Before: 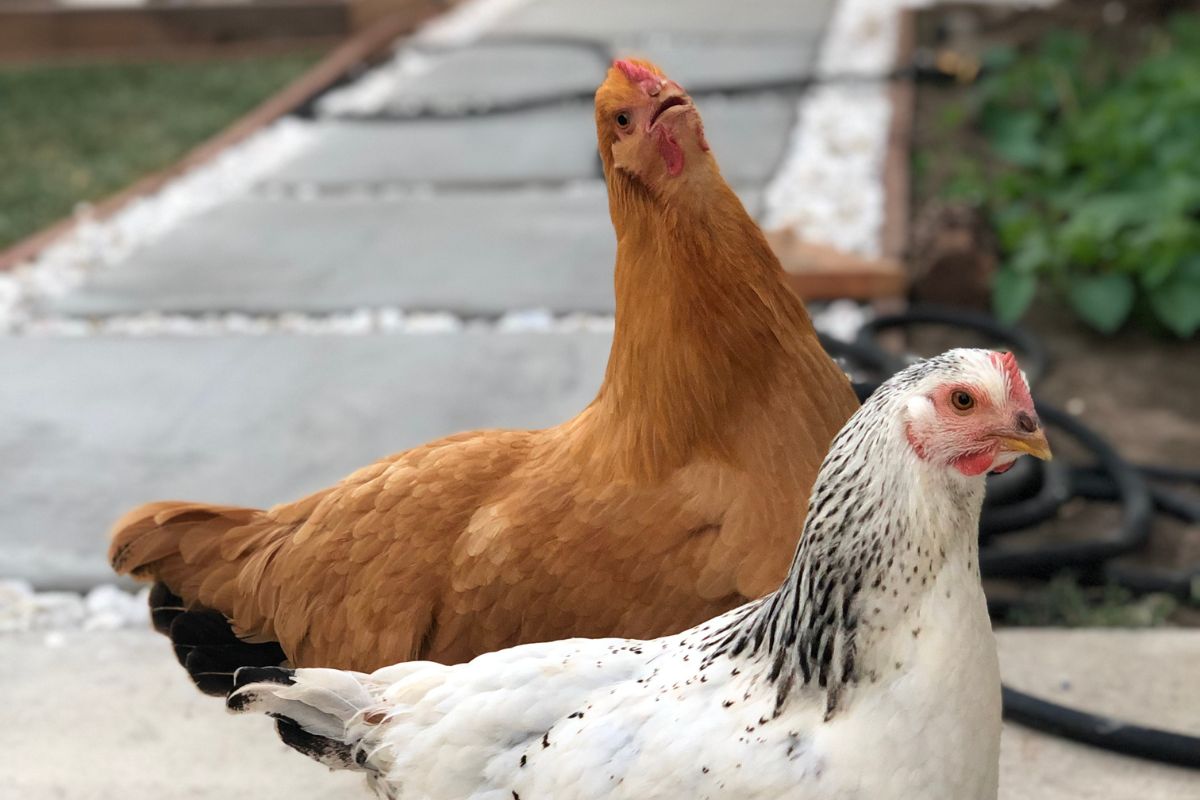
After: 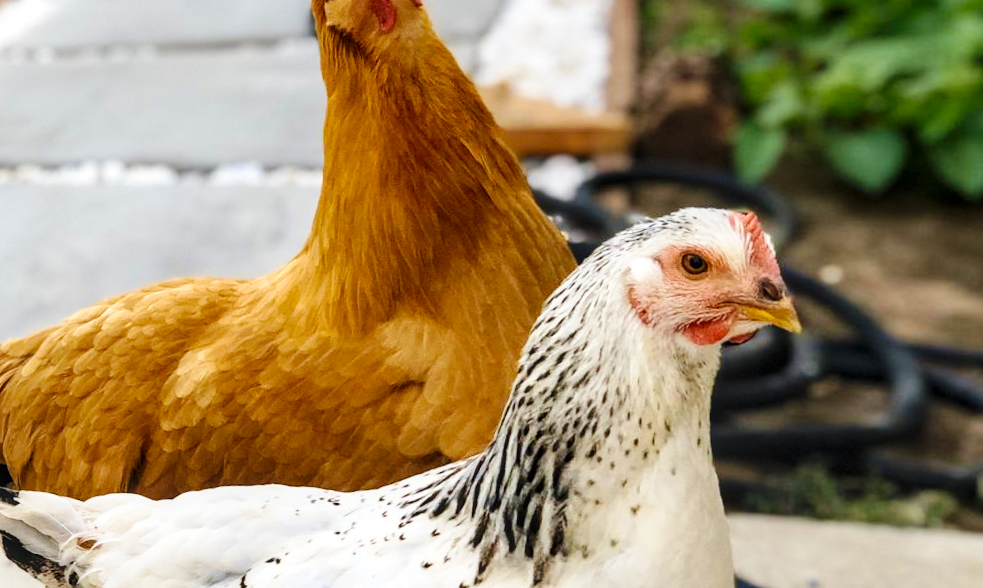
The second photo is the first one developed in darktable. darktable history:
base curve: curves: ch0 [(0, 0) (0.036, 0.025) (0.121, 0.166) (0.206, 0.329) (0.605, 0.79) (1, 1)], preserve colors none
crop: left 16.315%, top 14.246%
velvia: on, module defaults
rotate and perspective: rotation 1.69°, lens shift (vertical) -0.023, lens shift (horizontal) -0.291, crop left 0.025, crop right 0.988, crop top 0.092, crop bottom 0.842
color contrast: green-magenta contrast 0.85, blue-yellow contrast 1.25, unbound 0
local contrast: on, module defaults
